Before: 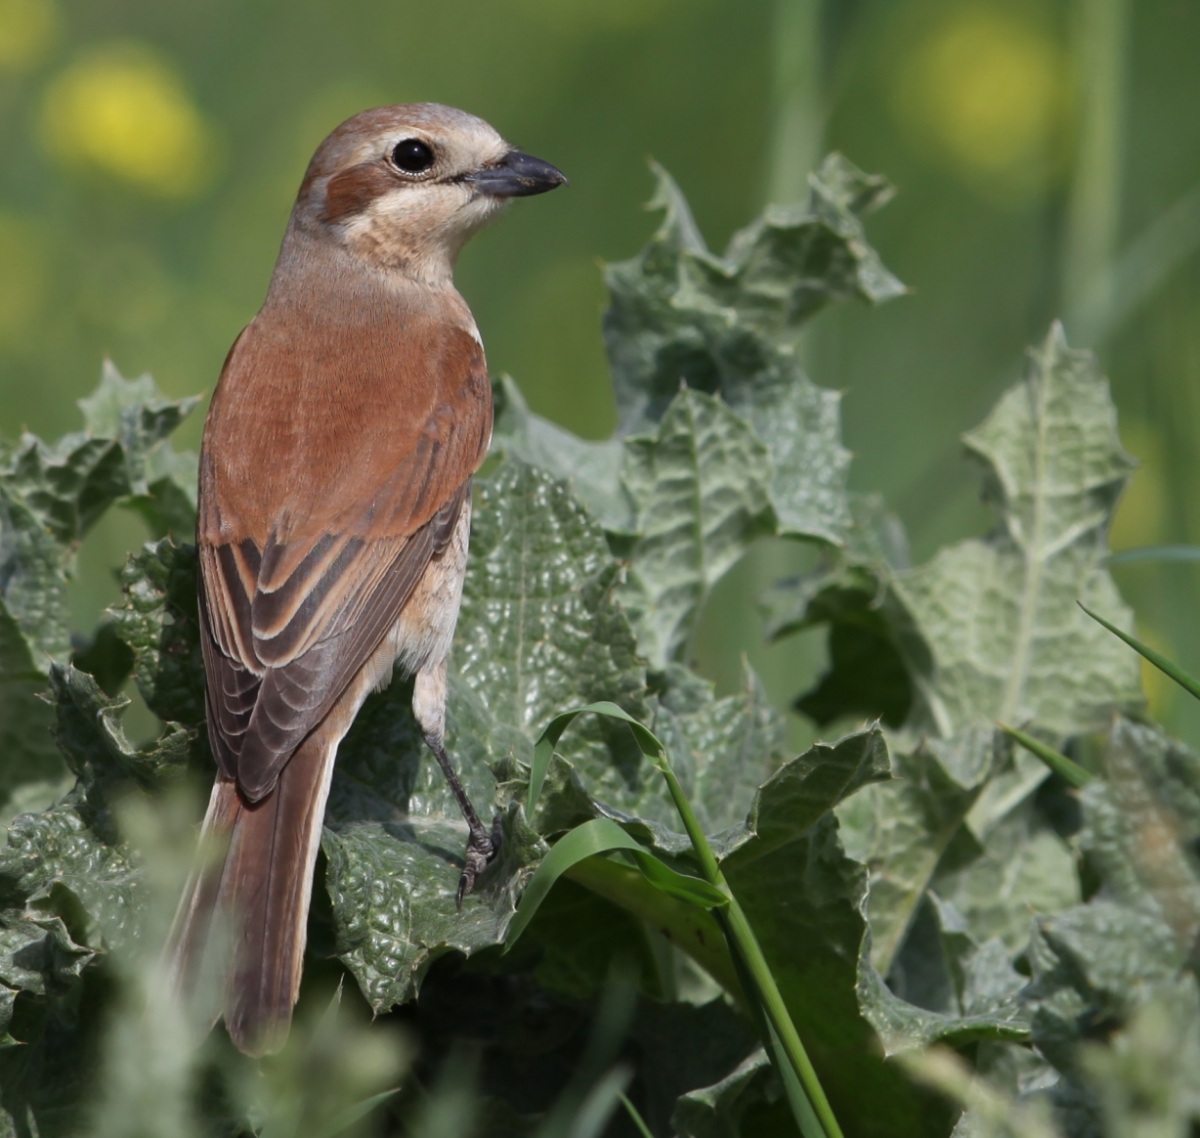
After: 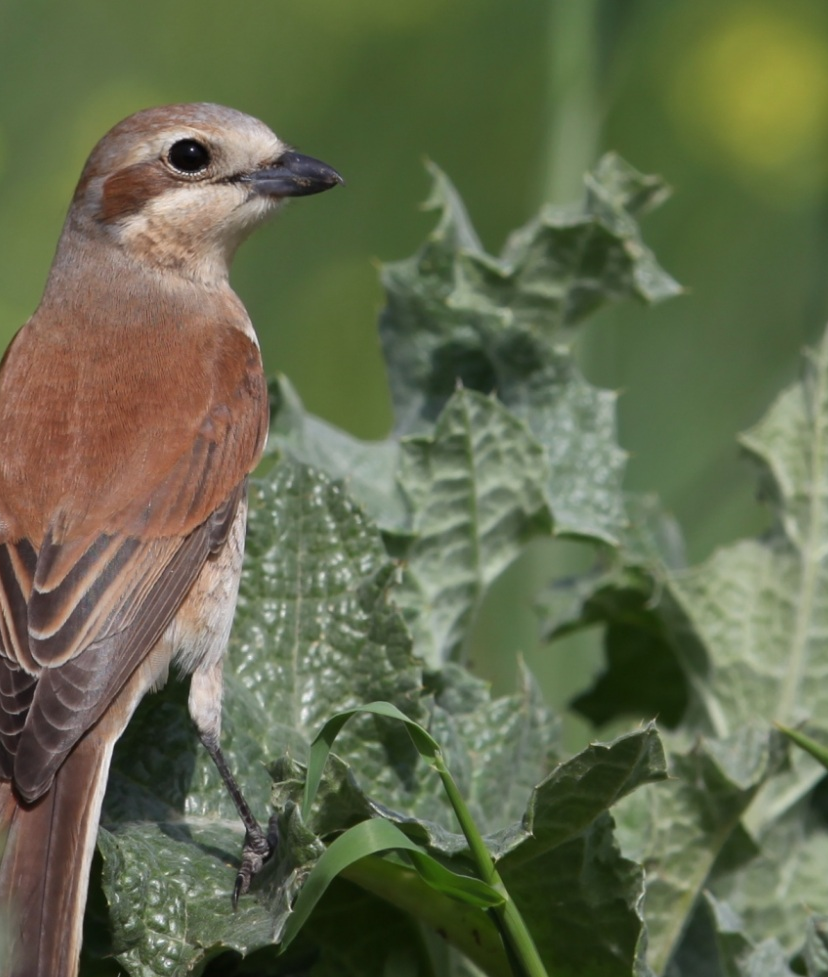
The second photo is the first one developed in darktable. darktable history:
crop: left 18.692%, right 12.282%, bottom 14.121%
